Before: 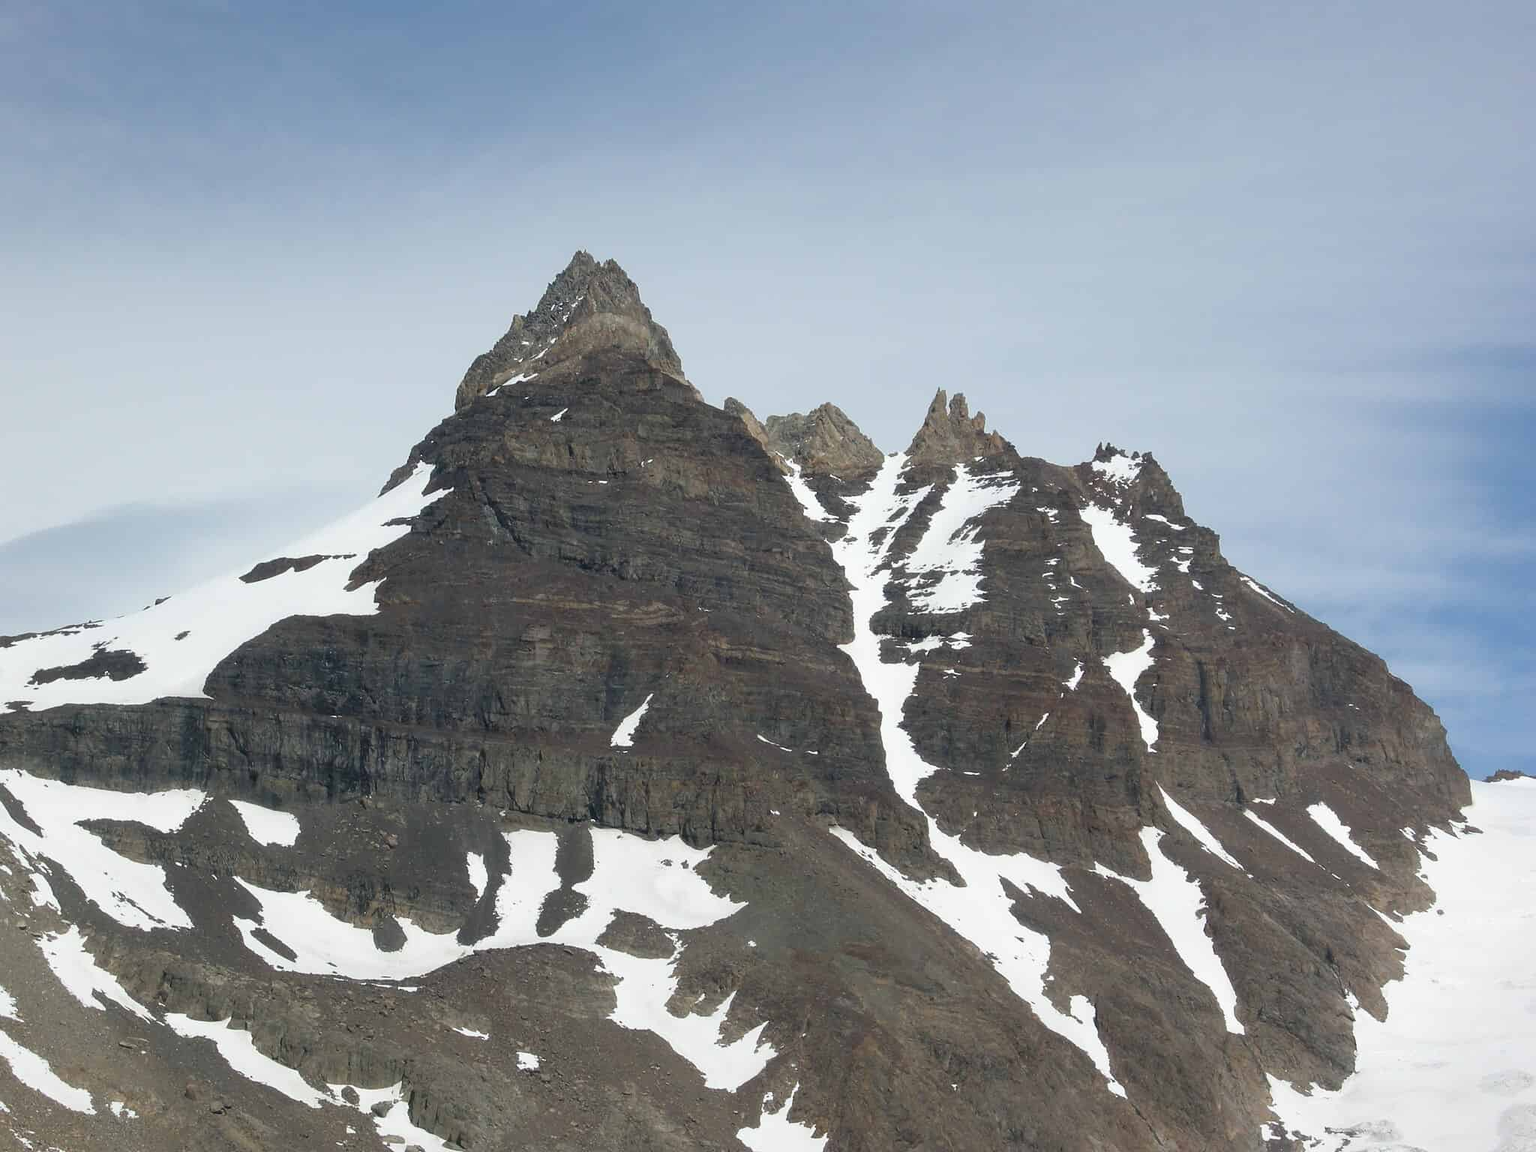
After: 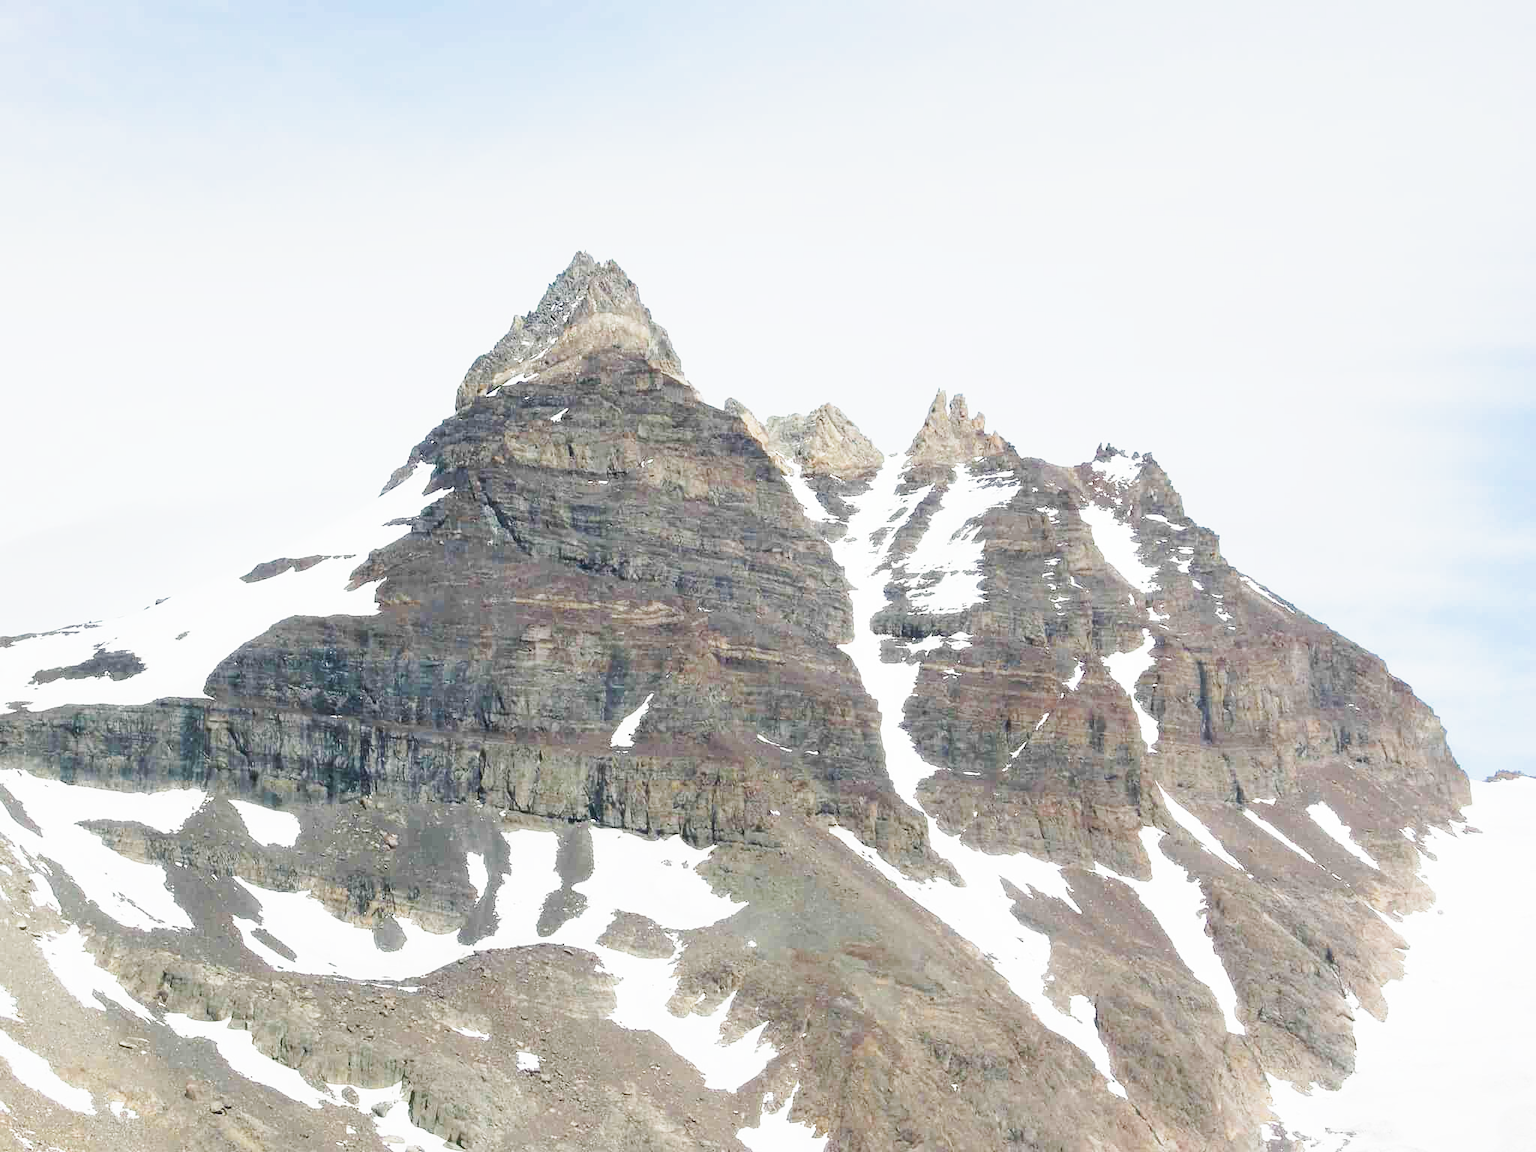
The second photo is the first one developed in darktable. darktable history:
tone curve: curves: ch0 [(0, 0) (0.003, 0.004) (0.011, 0.016) (0.025, 0.035) (0.044, 0.062) (0.069, 0.097) (0.1, 0.143) (0.136, 0.205) (0.177, 0.276) (0.224, 0.36) (0.277, 0.461) (0.335, 0.584) (0.399, 0.686) (0.468, 0.783) (0.543, 0.868) (0.623, 0.927) (0.709, 0.96) (0.801, 0.974) (0.898, 0.986) (1, 1)], preserve colors none
